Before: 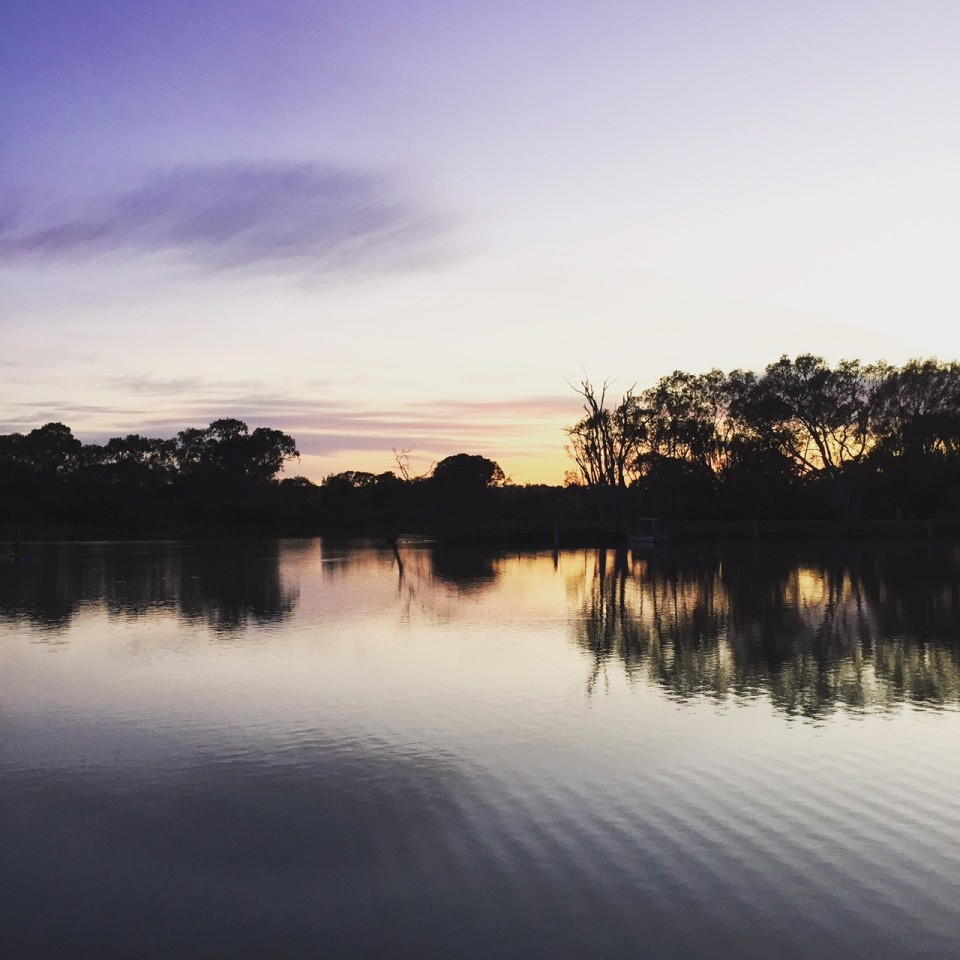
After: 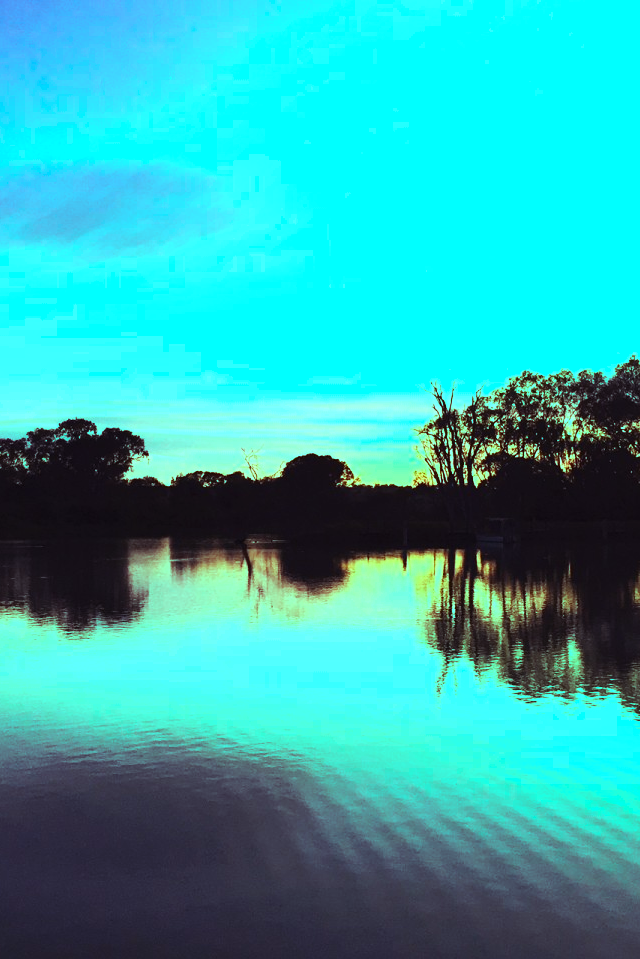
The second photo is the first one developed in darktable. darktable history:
rotate and perspective: automatic cropping off
tone equalizer: -8 EV -0.75 EV, -7 EV -0.7 EV, -6 EV -0.6 EV, -5 EV -0.4 EV, -3 EV 0.4 EV, -2 EV 0.6 EV, -1 EV 0.7 EV, +0 EV 0.75 EV, edges refinement/feathering 500, mask exposure compensation -1.57 EV, preserve details no
crop and rotate: left 15.754%, right 17.579%
color balance rgb: shadows lift › luminance 0.49%, shadows lift › chroma 6.83%, shadows lift › hue 300.29°, power › hue 208.98°, highlights gain › luminance 20.24%, highlights gain › chroma 13.17%, highlights gain › hue 173.85°, perceptual saturation grading › global saturation 18.05%
